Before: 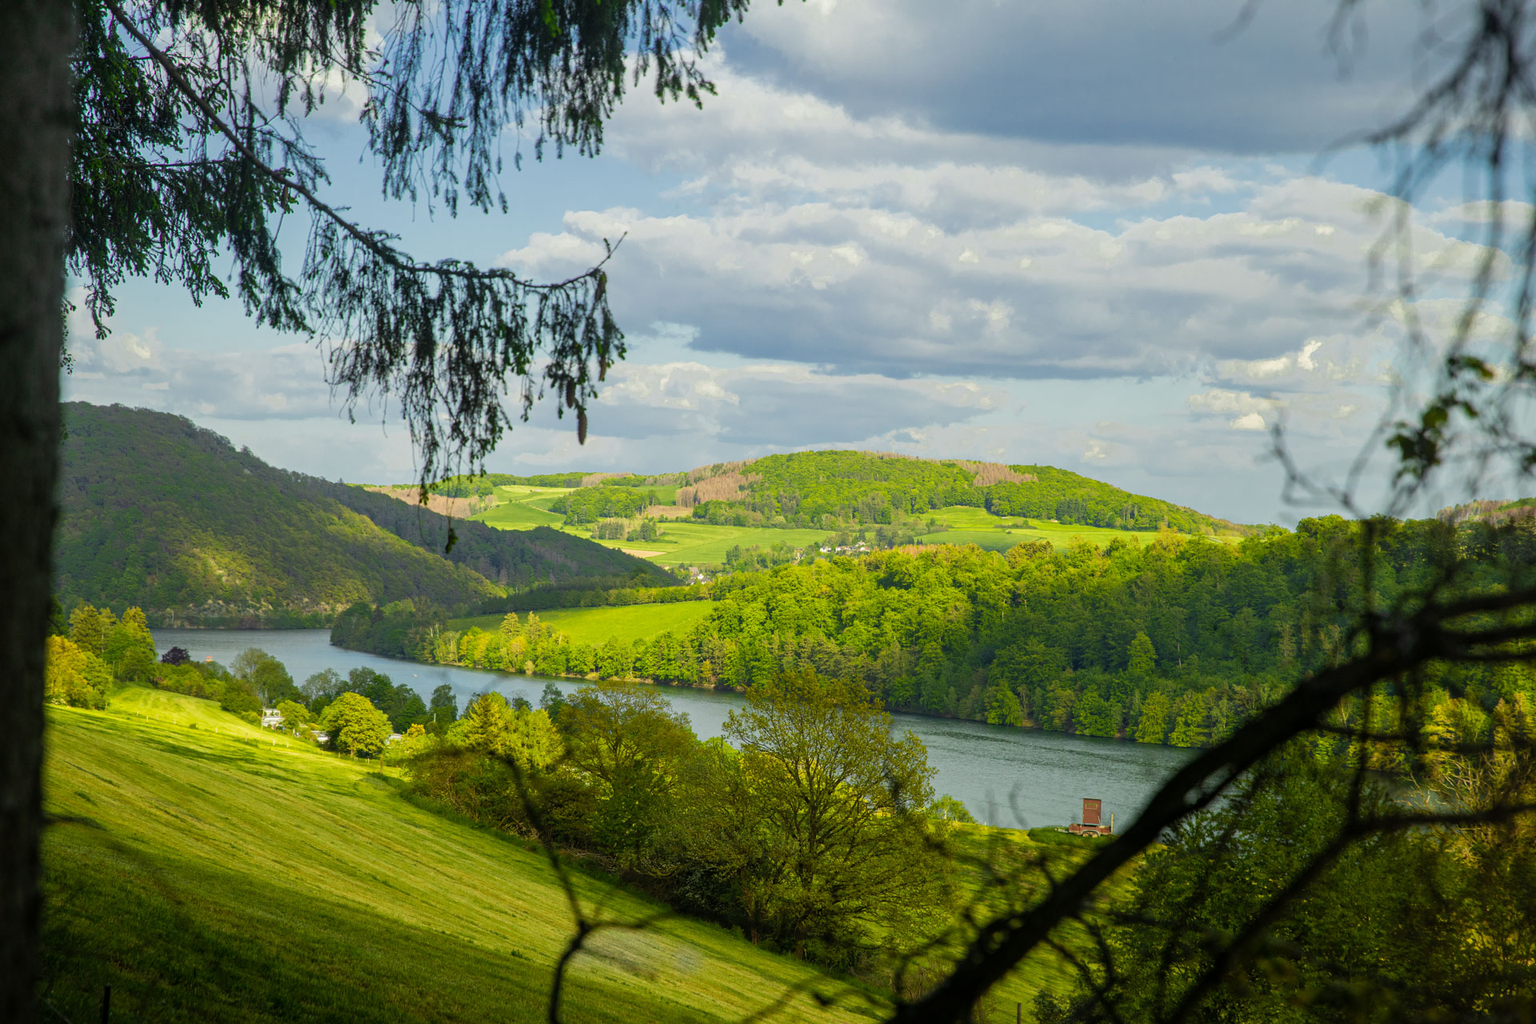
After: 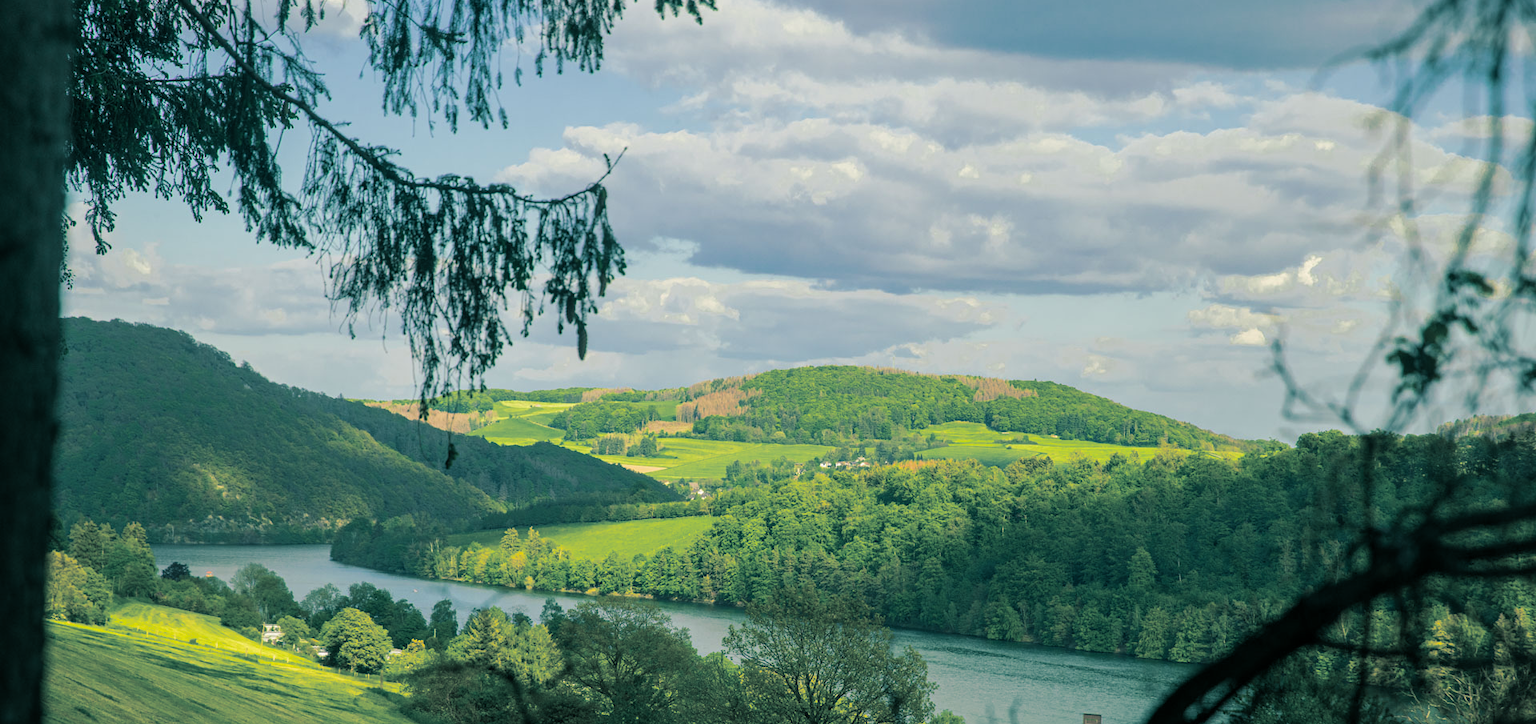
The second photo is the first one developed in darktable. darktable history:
crop and rotate: top 8.293%, bottom 20.996%
split-toning: shadows › hue 186.43°, highlights › hue 49.29°, compress 30.29%
